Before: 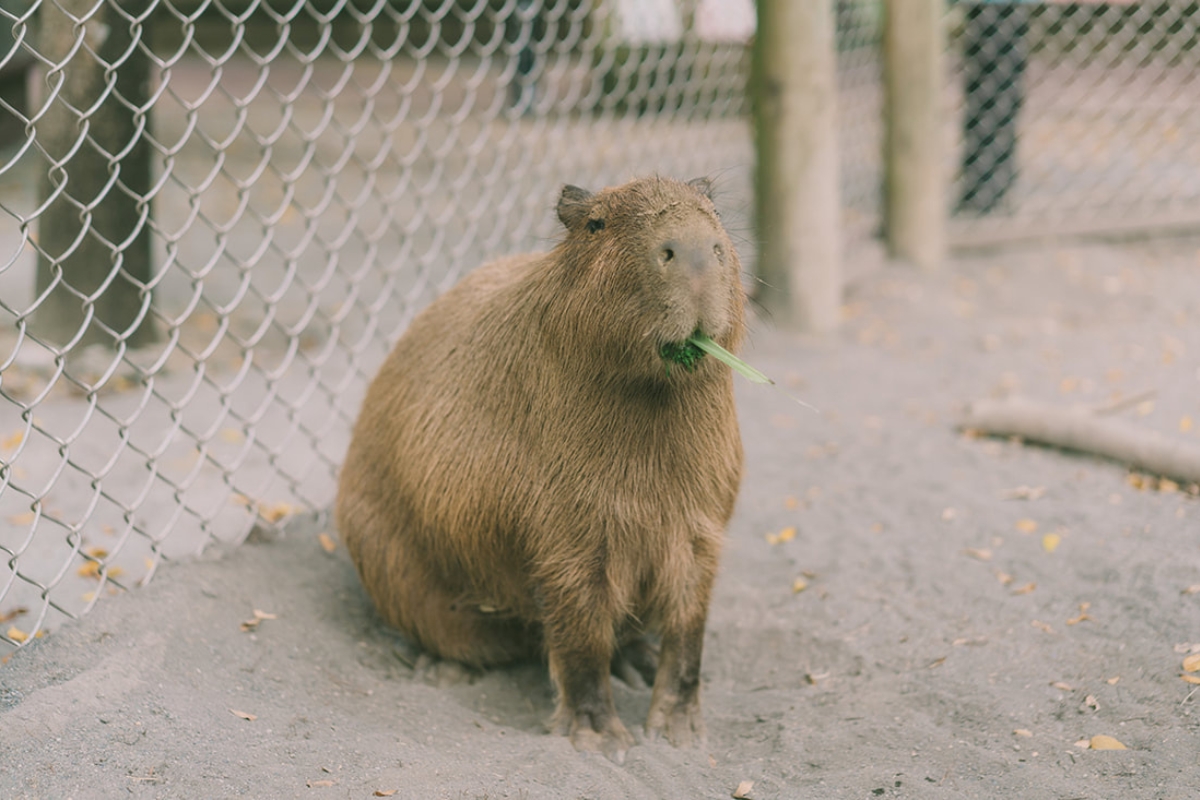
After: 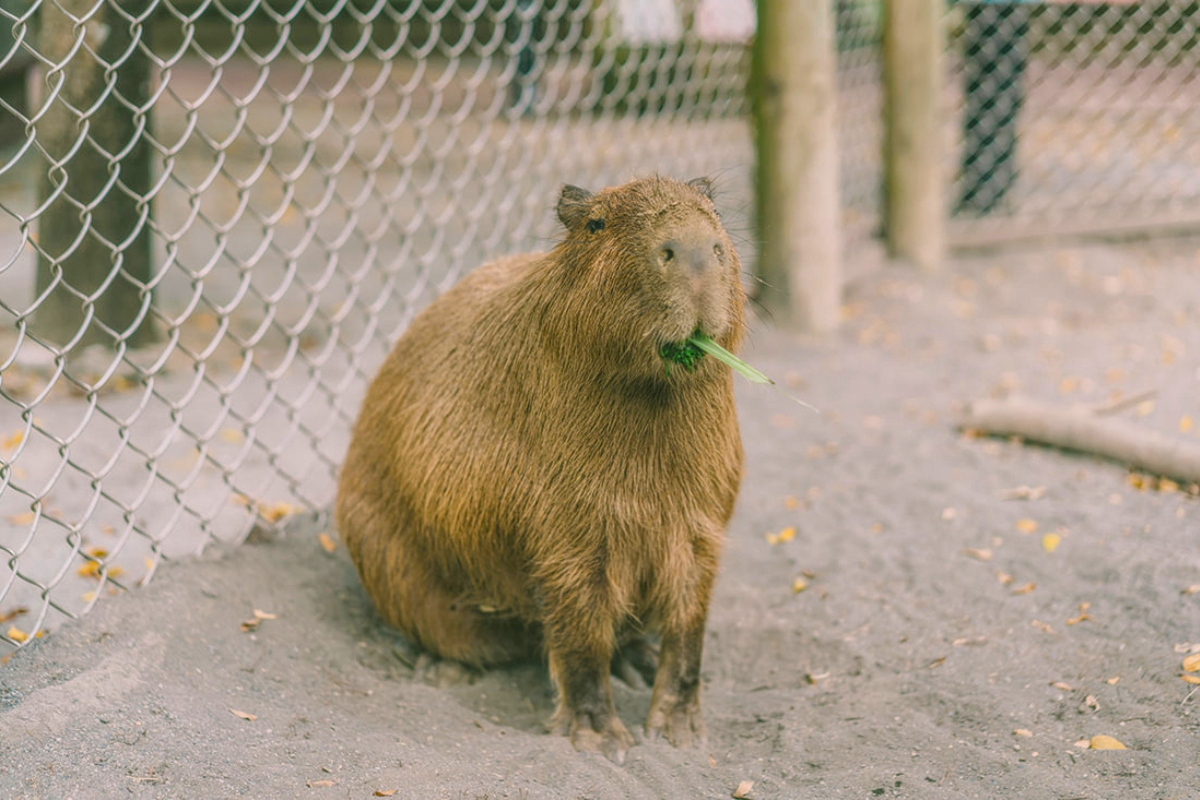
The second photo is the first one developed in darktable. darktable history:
local contrast: highlights 66%, shadows 33%, detail 166%, midtone range 0.2
color balance rgb: perceptual saturation grading › global saturation 30%, global vibrance 20%
